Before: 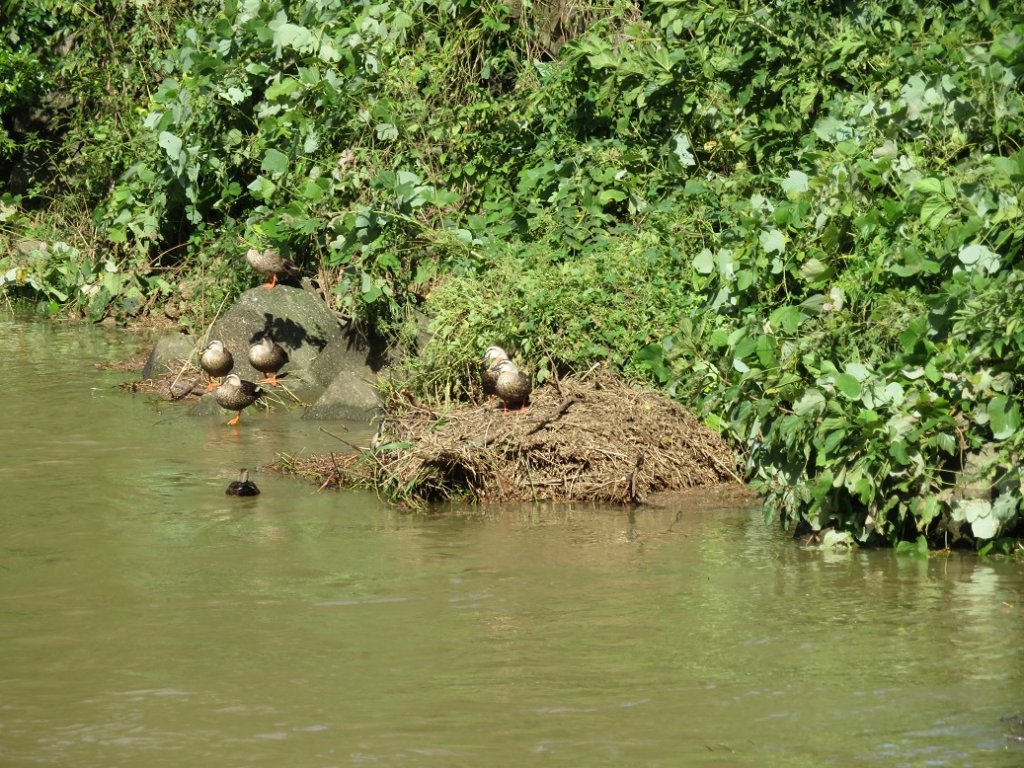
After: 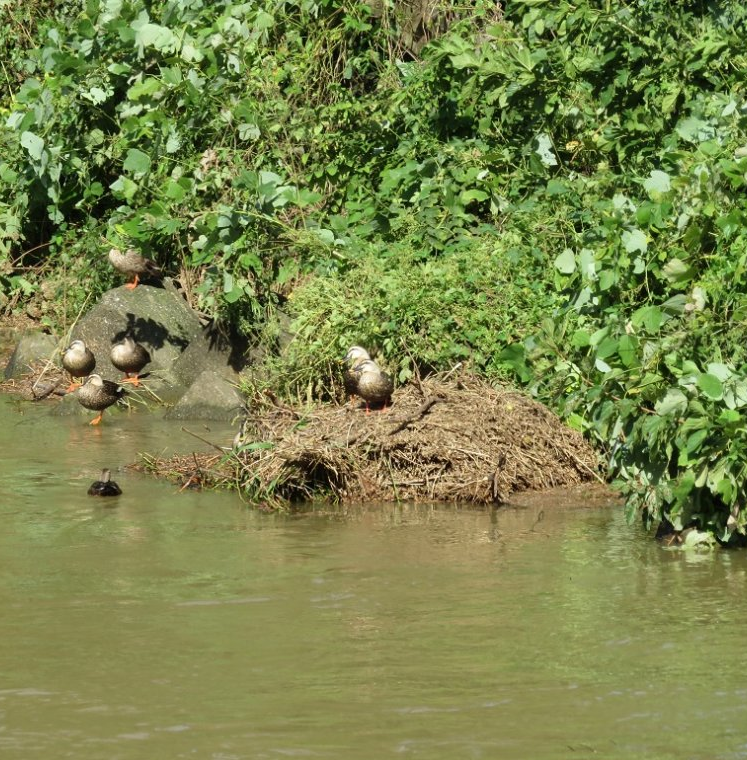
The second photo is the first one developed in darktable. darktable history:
crop: left 13.541%, top 0%, right 13.473%
